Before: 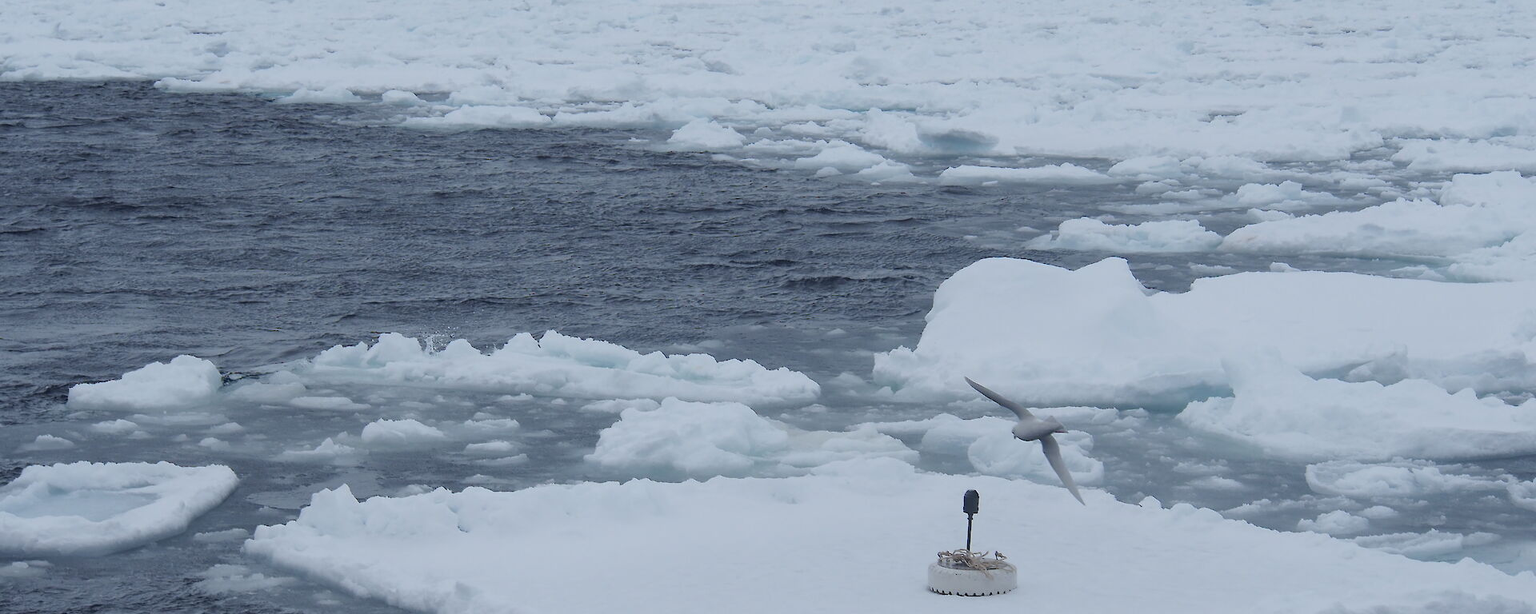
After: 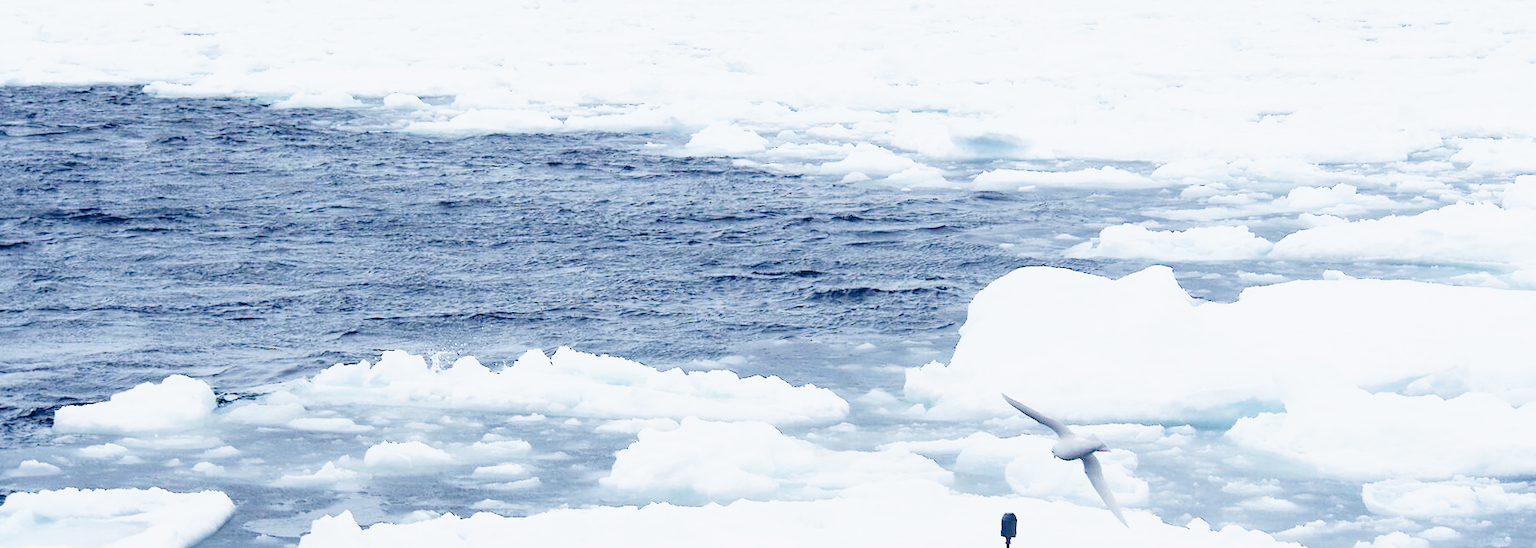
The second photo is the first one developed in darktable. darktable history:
tone curve: curves: ch0 [(0, 0.016) (0.11, 0.039) (0.259, 0.235) (0.383, 0.437) (0.499, 0.597) (0.733, 0.867) (0.843, 0.948) (1, 1)], preserve colors none
crop and rotate: angle 0.345°, left 0.413%, right 3.527%, bottom 14.152%
base curve: curves: ch0 [(0, 0) (0.008, 0.007) (0.022, 0.029) (0.048, 0.089) (0.092, 0.197) (0.191, 0.399) (0.275, 0.534) (0.357, 0.65) (0.477, 0.78) (0.542, 0.833) (0.799, 0.973) (1, 1)], preserve colors none
exposure: black level correction 0.001, exposure -0.122 EV, compensate highlight preservation false
